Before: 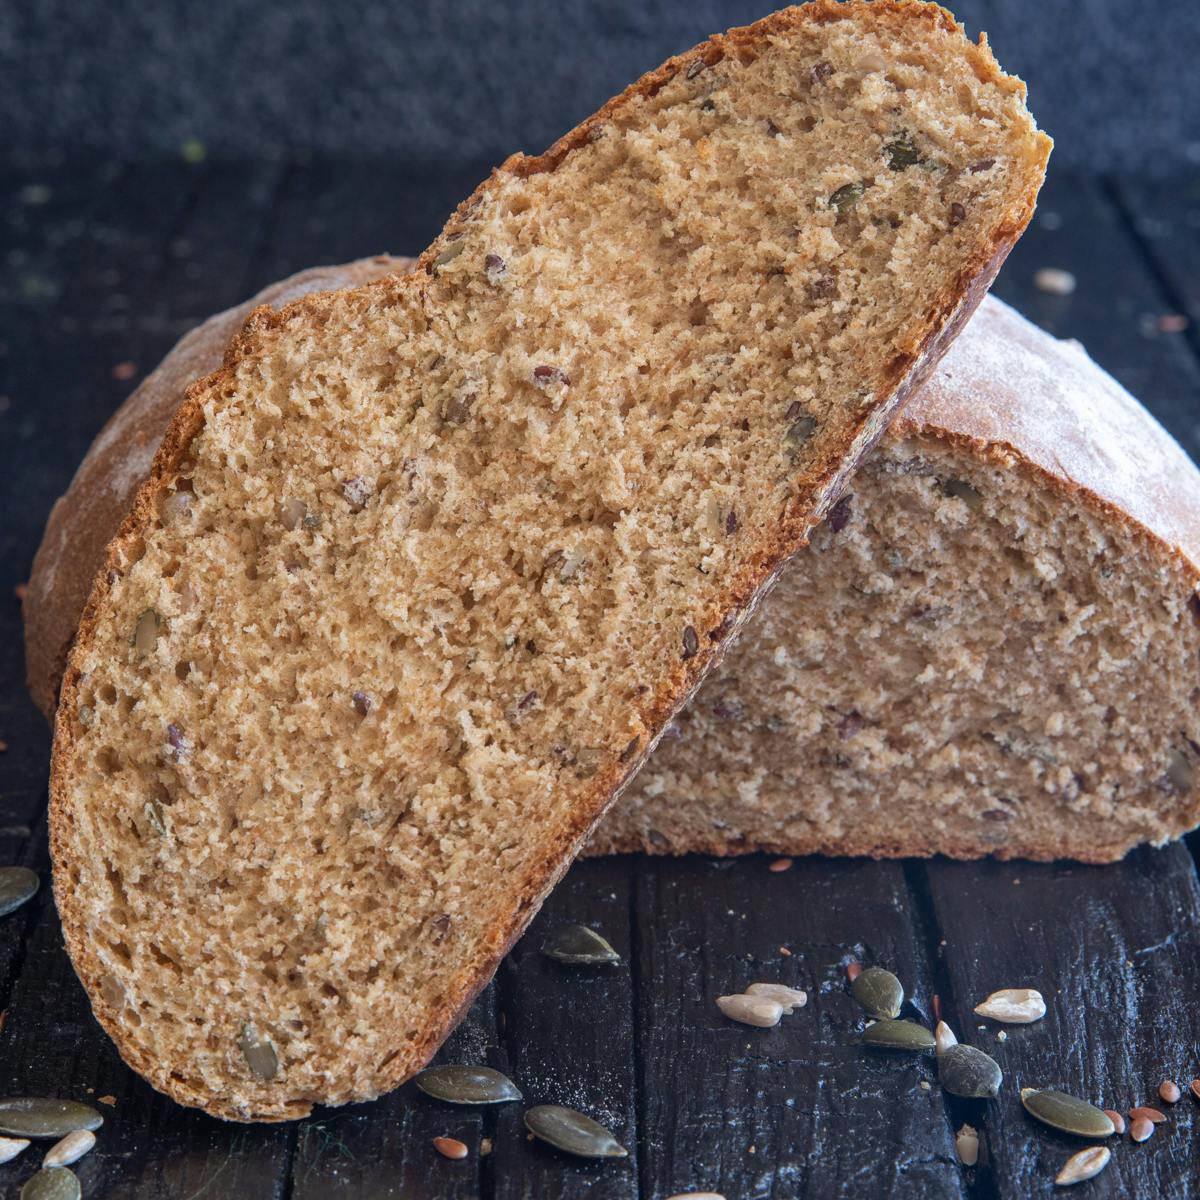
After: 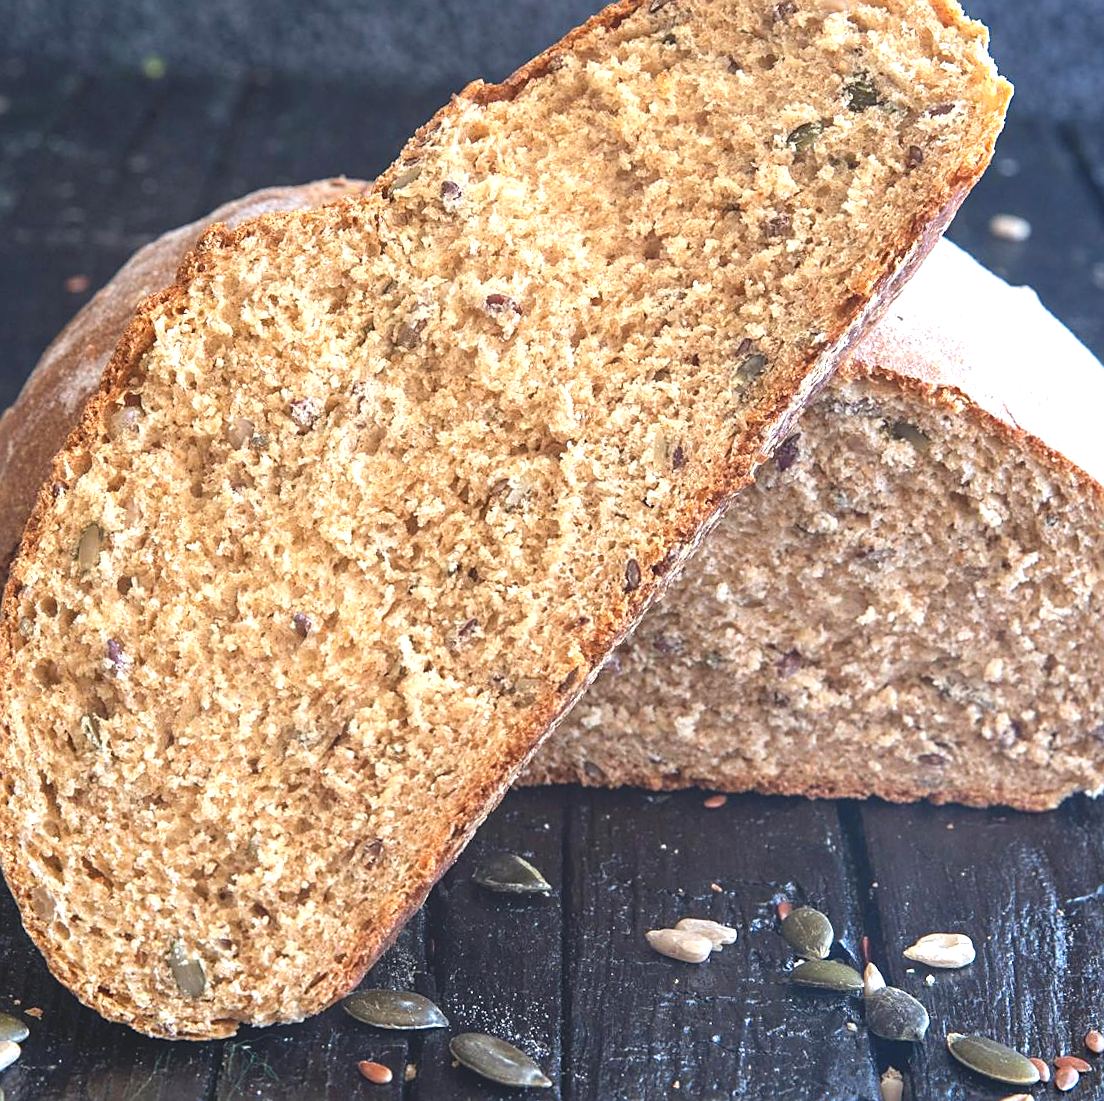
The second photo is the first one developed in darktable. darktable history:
exposure: black level correction -0.006, exposure 1 EV, compensate exposure bias true, compensate highlight preservation false
sharpen: on, module defaults
crop and rotate: angle -2.04°, left 3.157%, top 4.334%, right 1.585%, bottom 0.679%
